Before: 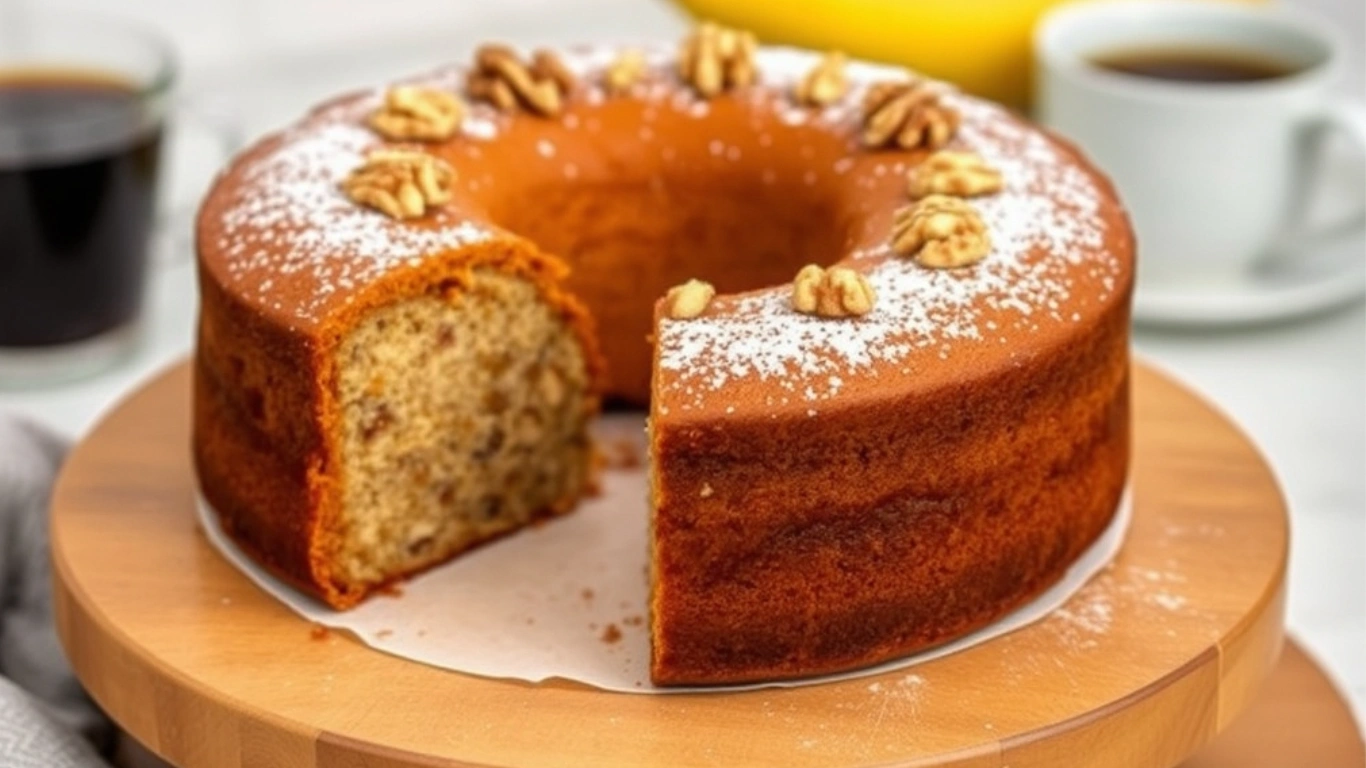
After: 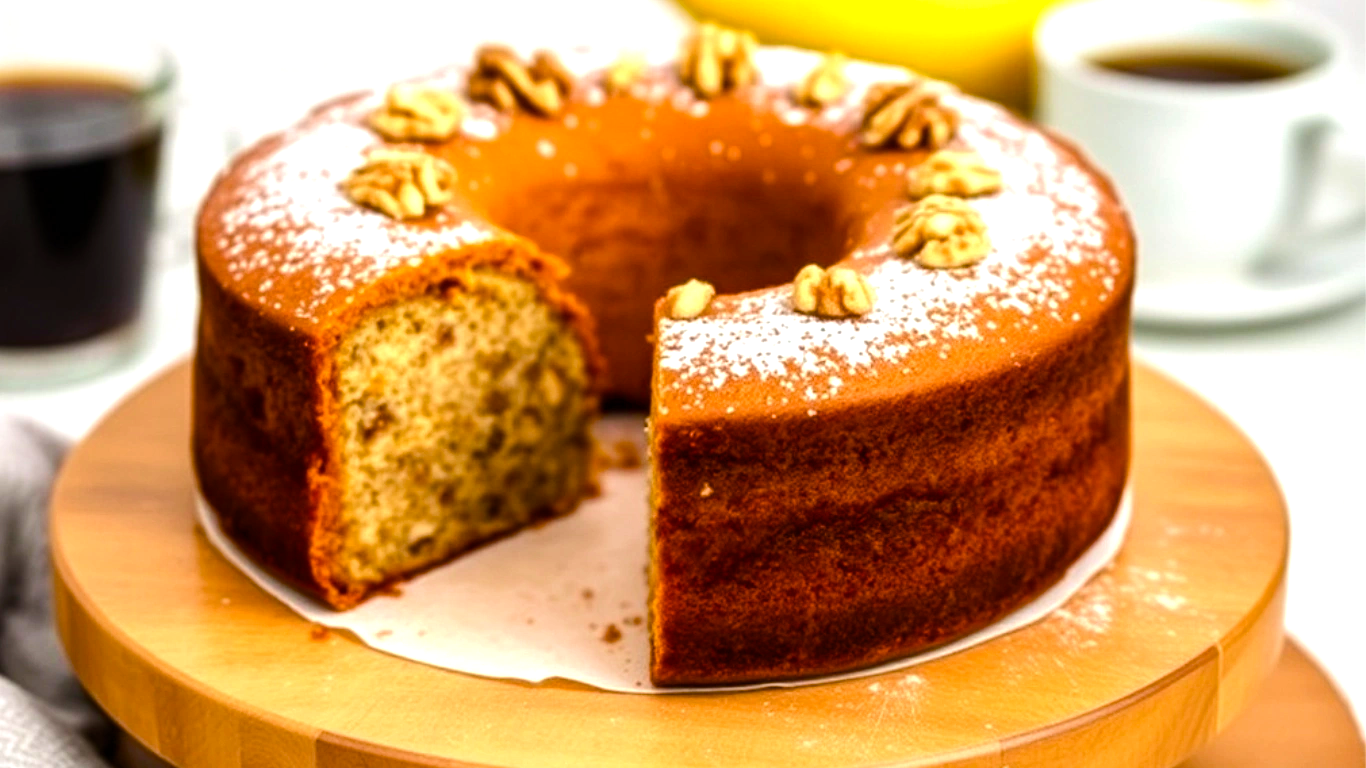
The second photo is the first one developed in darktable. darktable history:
color balance rgb: perceptual saturation grading › global saturation 35%, perceptual saturation grading › highlights -25%, perceptual saturation grading › shadows 50%
tone equalizer: -8 EV -0.75 EV, -7 EV -0.7 EV, -6 EV -0.6 EV, -5 EV -0.4 EV, -3 EV 0.4 EV, -2 EV 0.6 EV, -1 EV 0.7 EV, +0 EV 0.75 EV, edges refinement/feathering 500, mask exposure compensation -1.57 EV, preserve details no
velvia: on, module defaults
